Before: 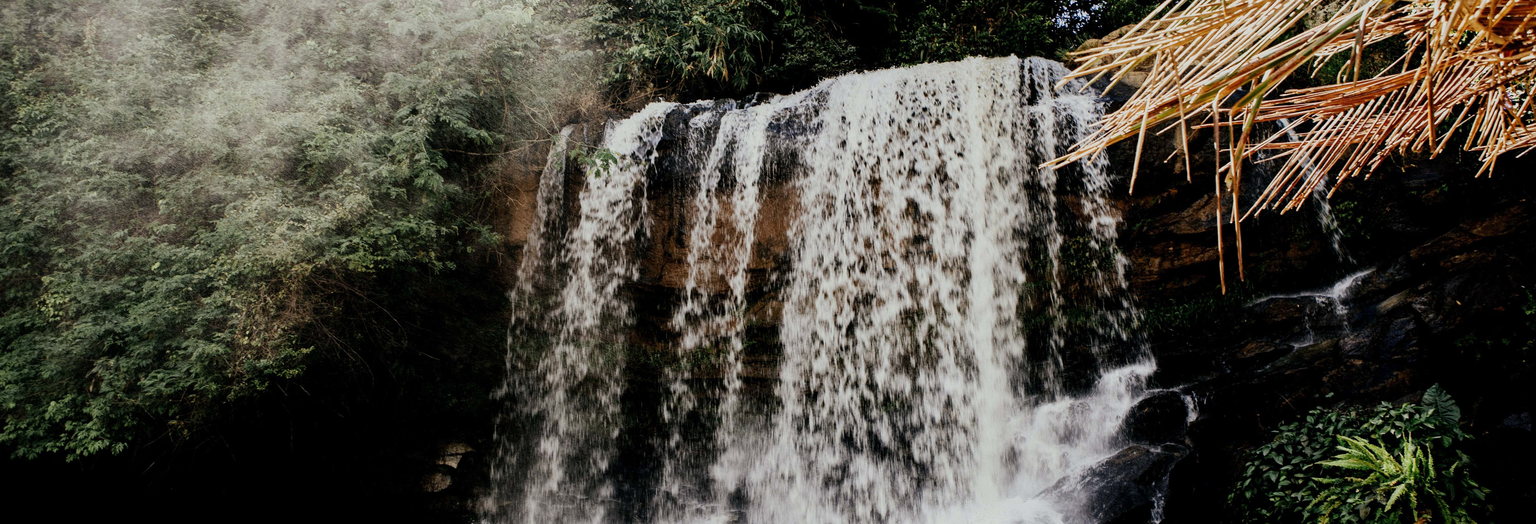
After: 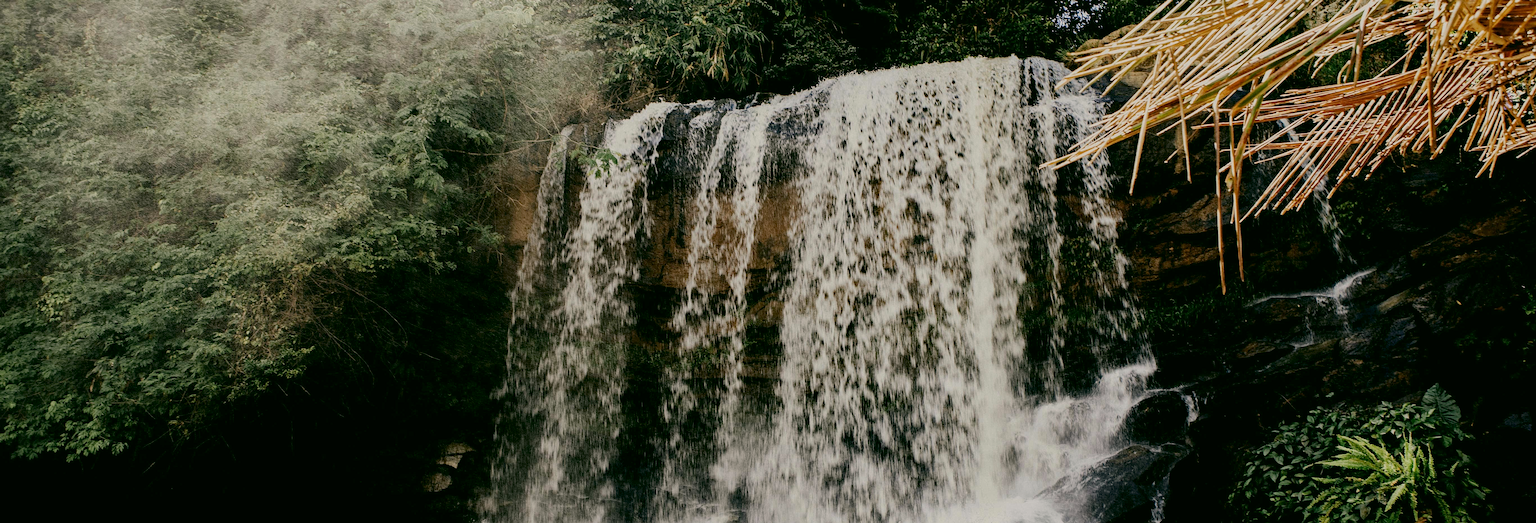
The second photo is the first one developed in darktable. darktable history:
haze removal: compatibility mode true, adaptive false
color balance: contrast -15%
color correction: highlights a* 4.02, highlights b* 4.98, shadows a* -7.55, shadows b* 4.98
exposure: compensate exposure bias true, compensate highlight preservation false
sharpen: amount 0.2
